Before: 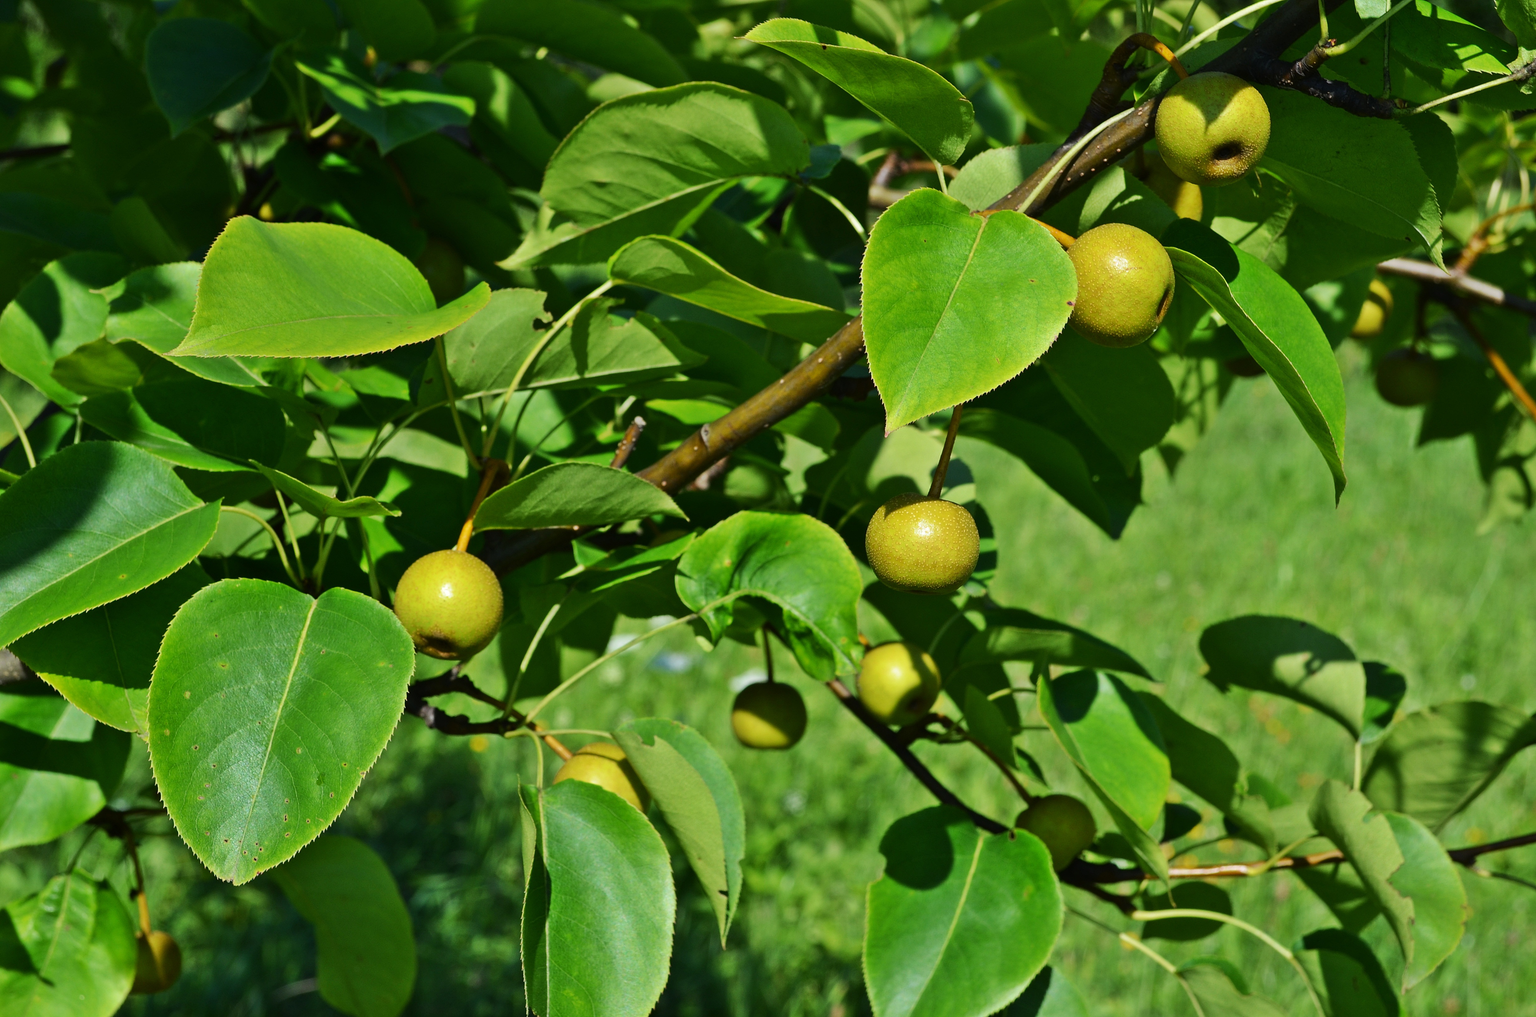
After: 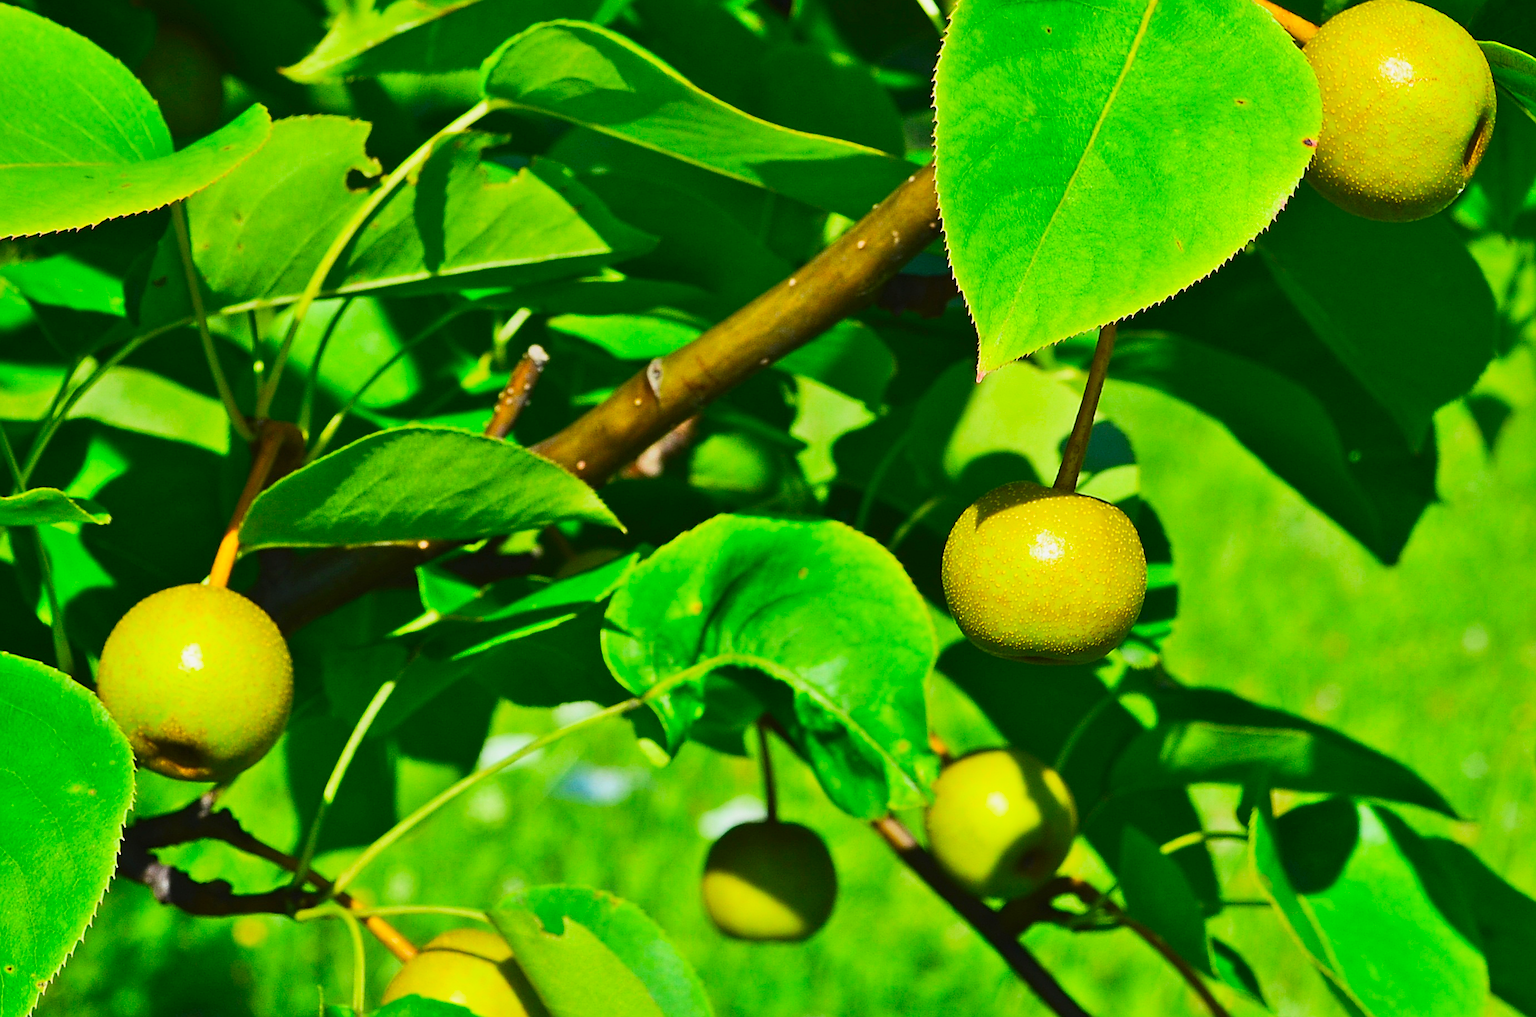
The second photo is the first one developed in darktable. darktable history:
contrast brightness saturation: contrast 0.2, brightness 0.2, saturation 0.8
sigmoid: contrast 1.22, skew 0.65
sharpen: on, module defaults
crop and rotate: left 22.13%, top 22.054%, right 22.026%, bottom 22.102%
